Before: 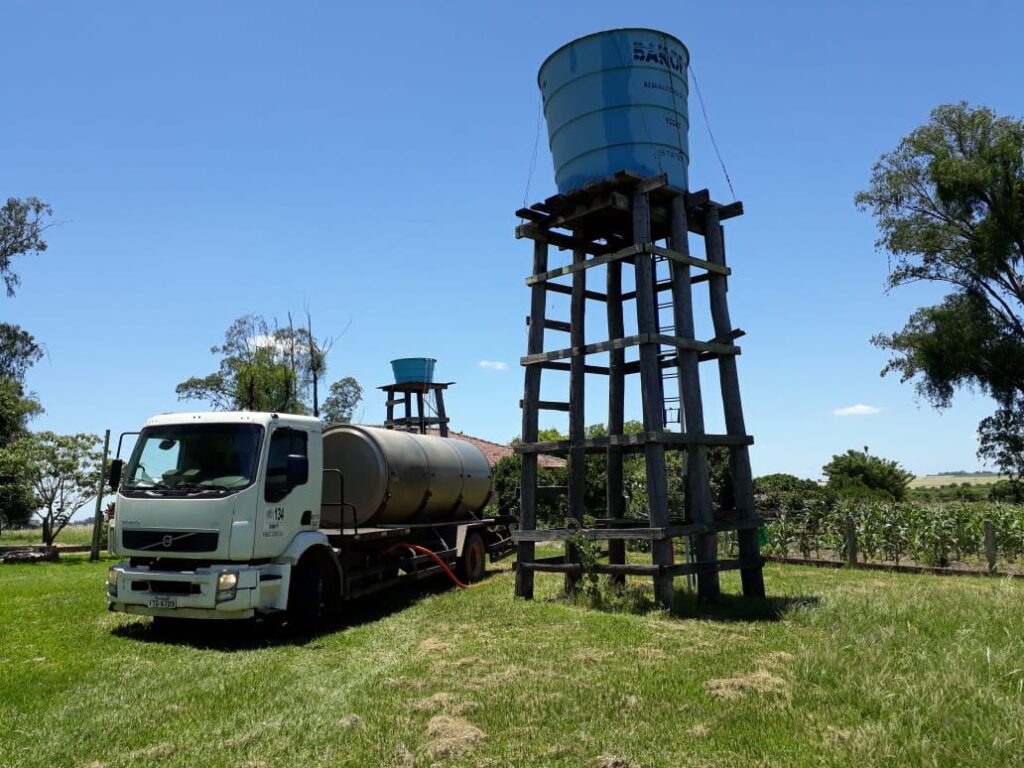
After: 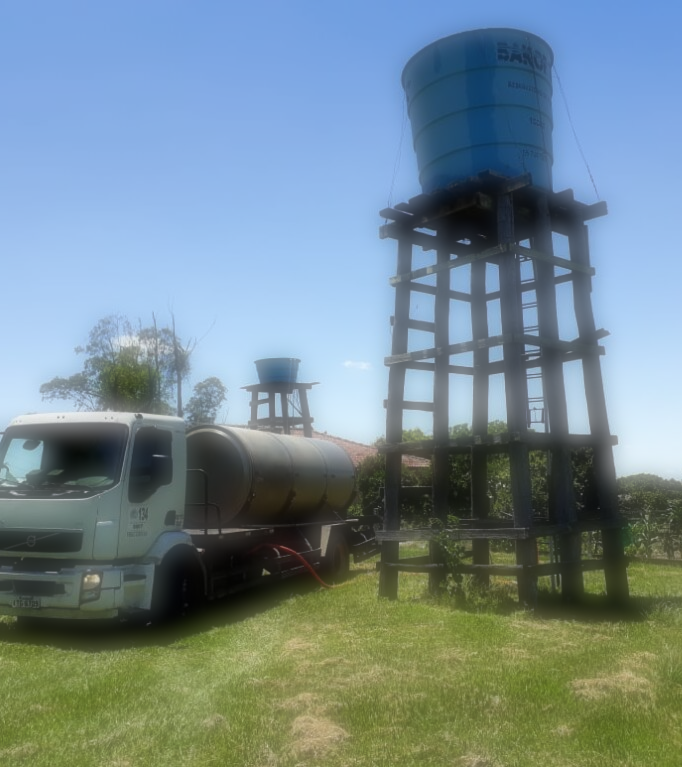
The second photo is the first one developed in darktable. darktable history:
soften: on, module defaults
crop and rotate: left 13.342%, right 19.991%
